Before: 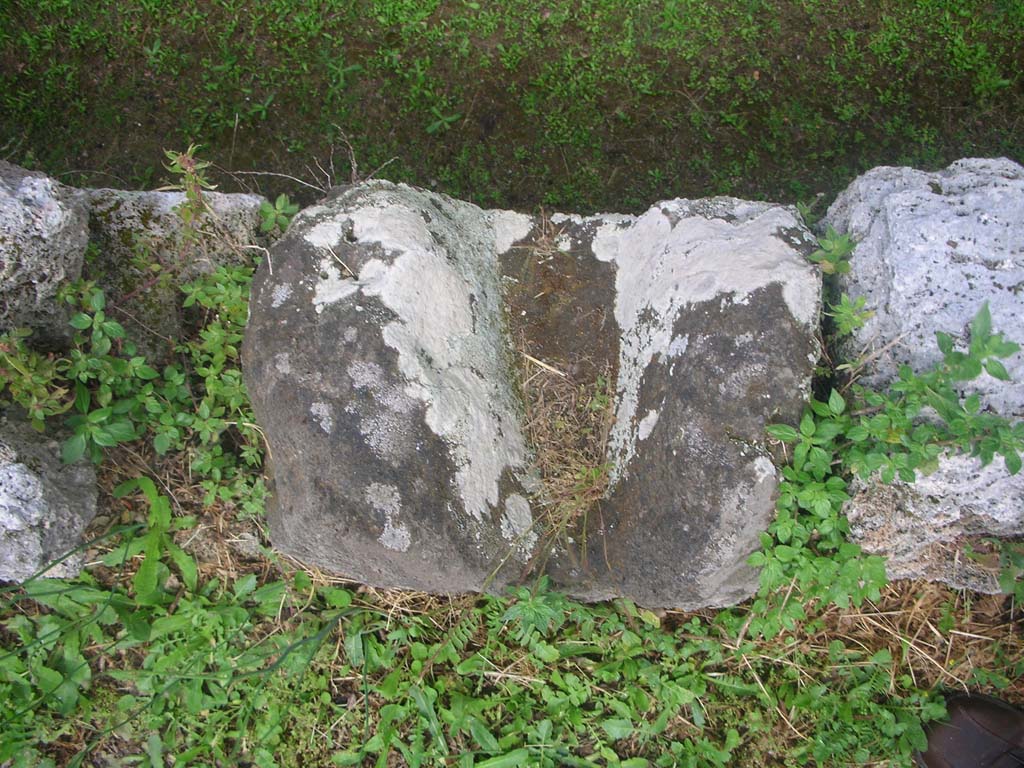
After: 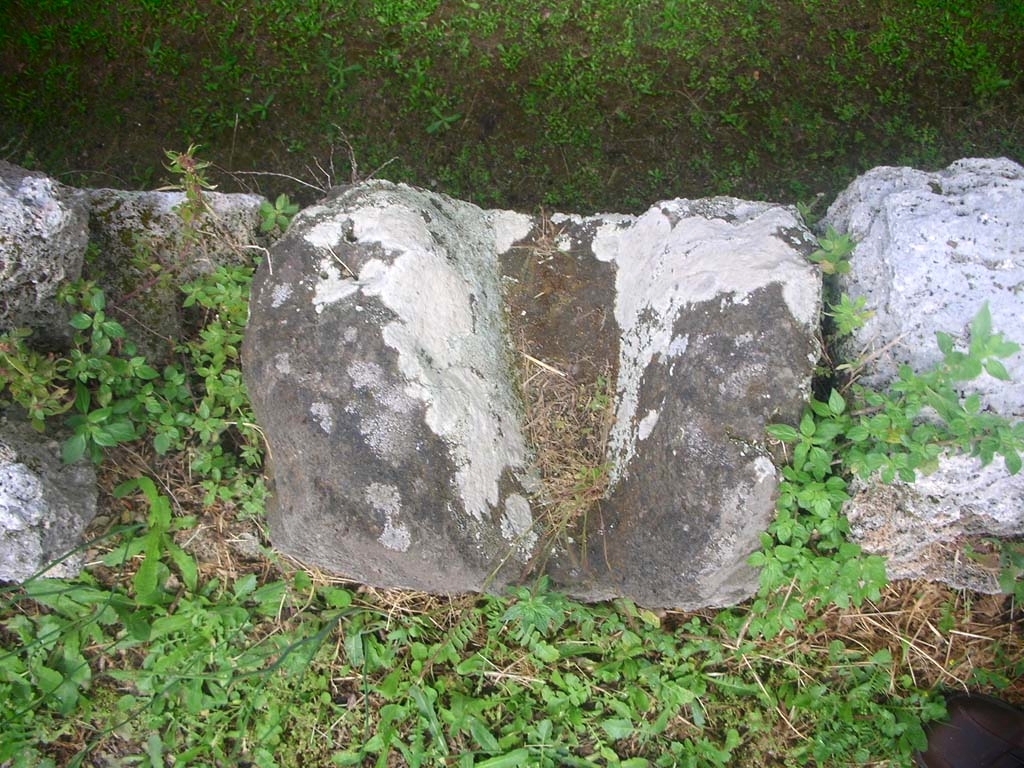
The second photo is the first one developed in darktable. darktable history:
exposure: exposure 0.206 EV, compensate exposure bias true, compensate highlight preservation false
shadows and highlights: shadows -89.18, highlights 91.96, highlights color adjustment 45.51%, soften with gaussian
base curve: preserve colors none
